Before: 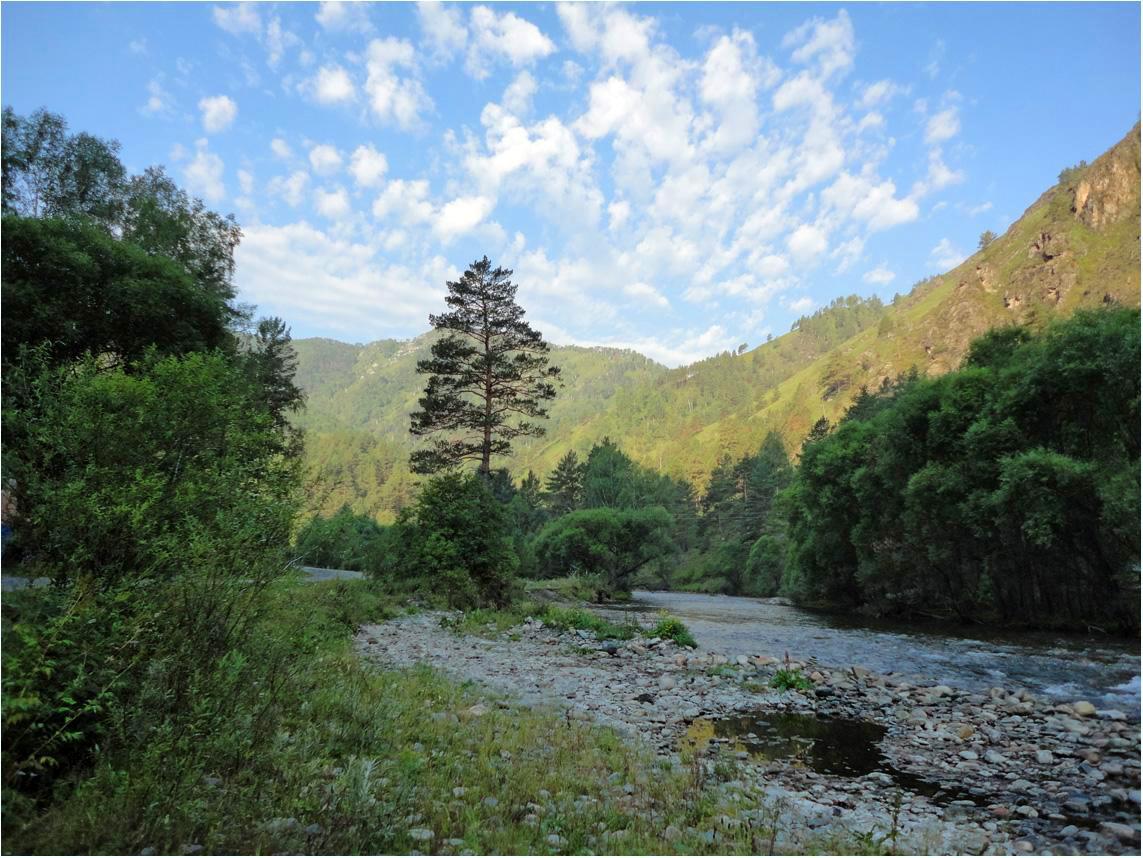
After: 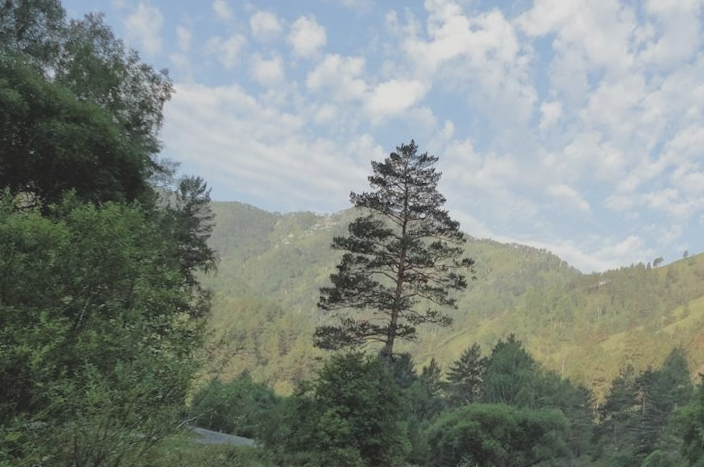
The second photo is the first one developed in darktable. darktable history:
crop and rotate: angle -6.67°, left 2.025%, top 6.947%, right 27.228%, bottom 30.533%
contrast brightness saturation: contrast -0.245, saturation -0.425
